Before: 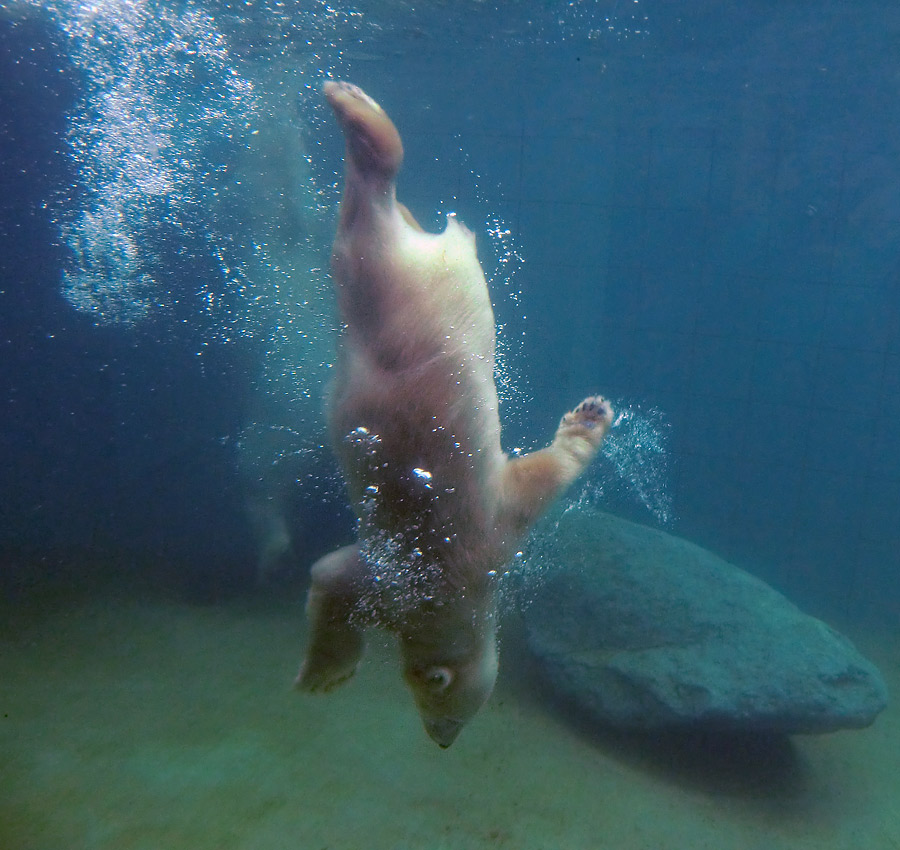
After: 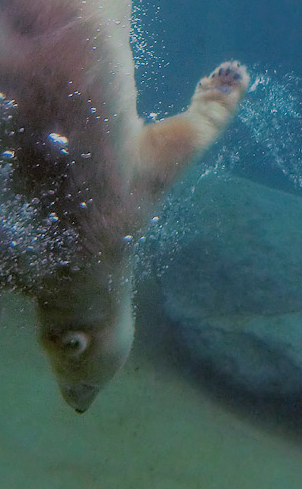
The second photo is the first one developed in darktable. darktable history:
crop: left 40.446%, top 39.469%, right 25.896%, bottom 2.905%
filmic rgb: black relative exposure -7.65 EV, white relative exposure 4.56 EV, threshold 5.95 EV, hardness 3.61, enable highlight reconstruction true
shadows and highlights: on, module defaults
exposure: exposure -0.152 EV, compensate exposure bias true, compensate highlight preservation false
